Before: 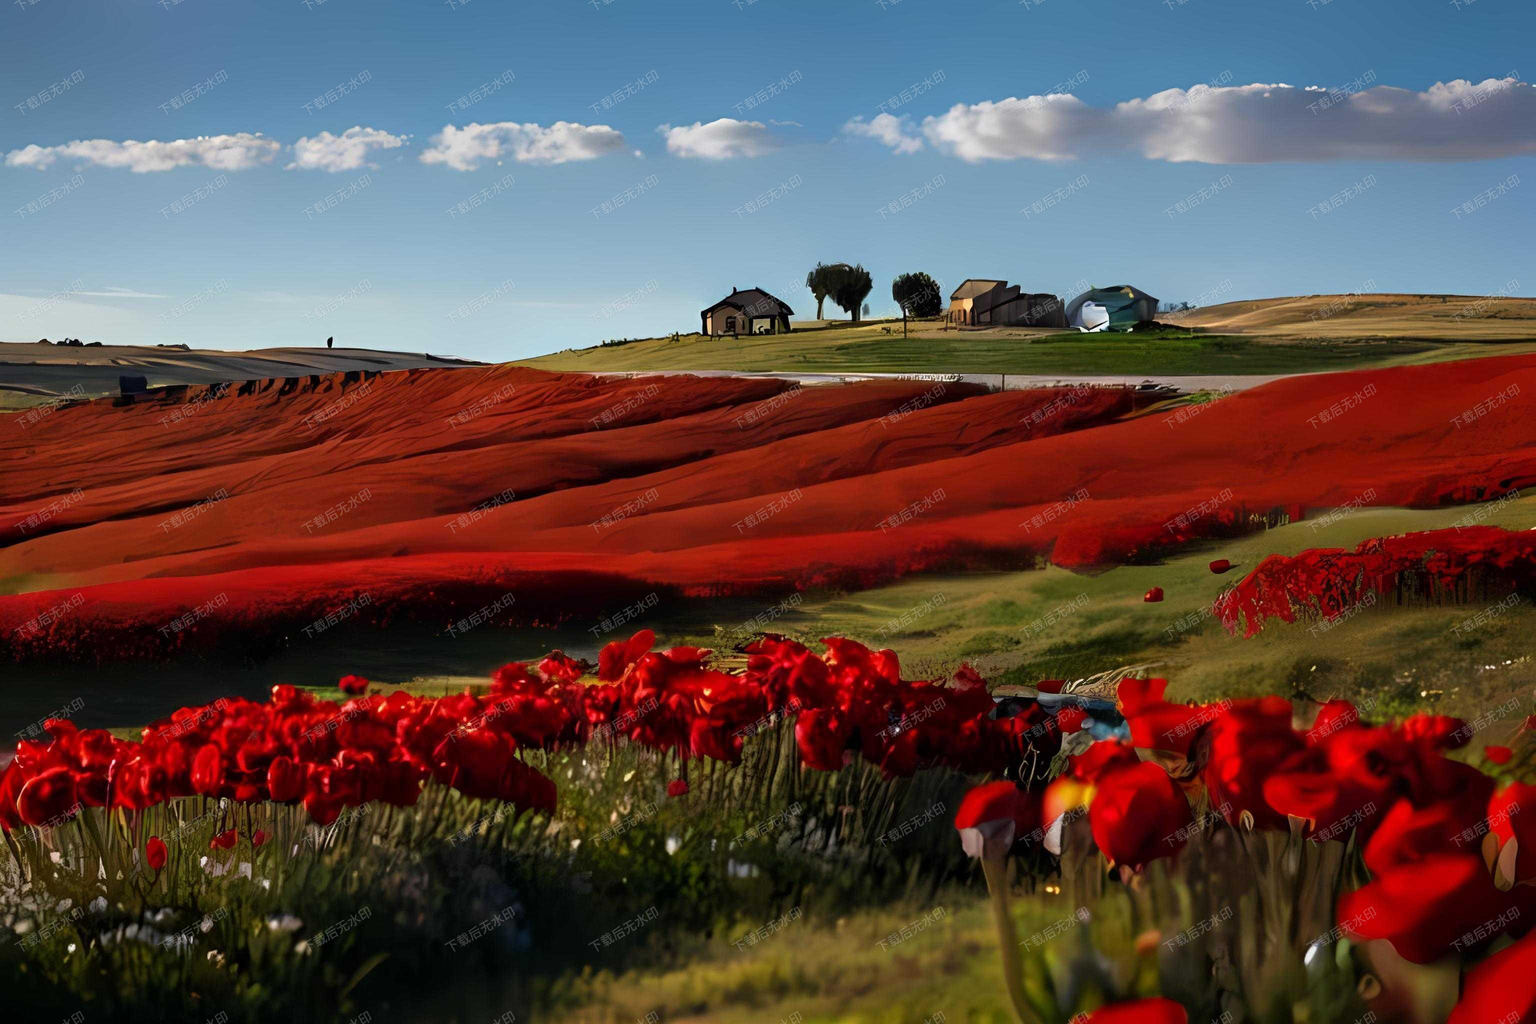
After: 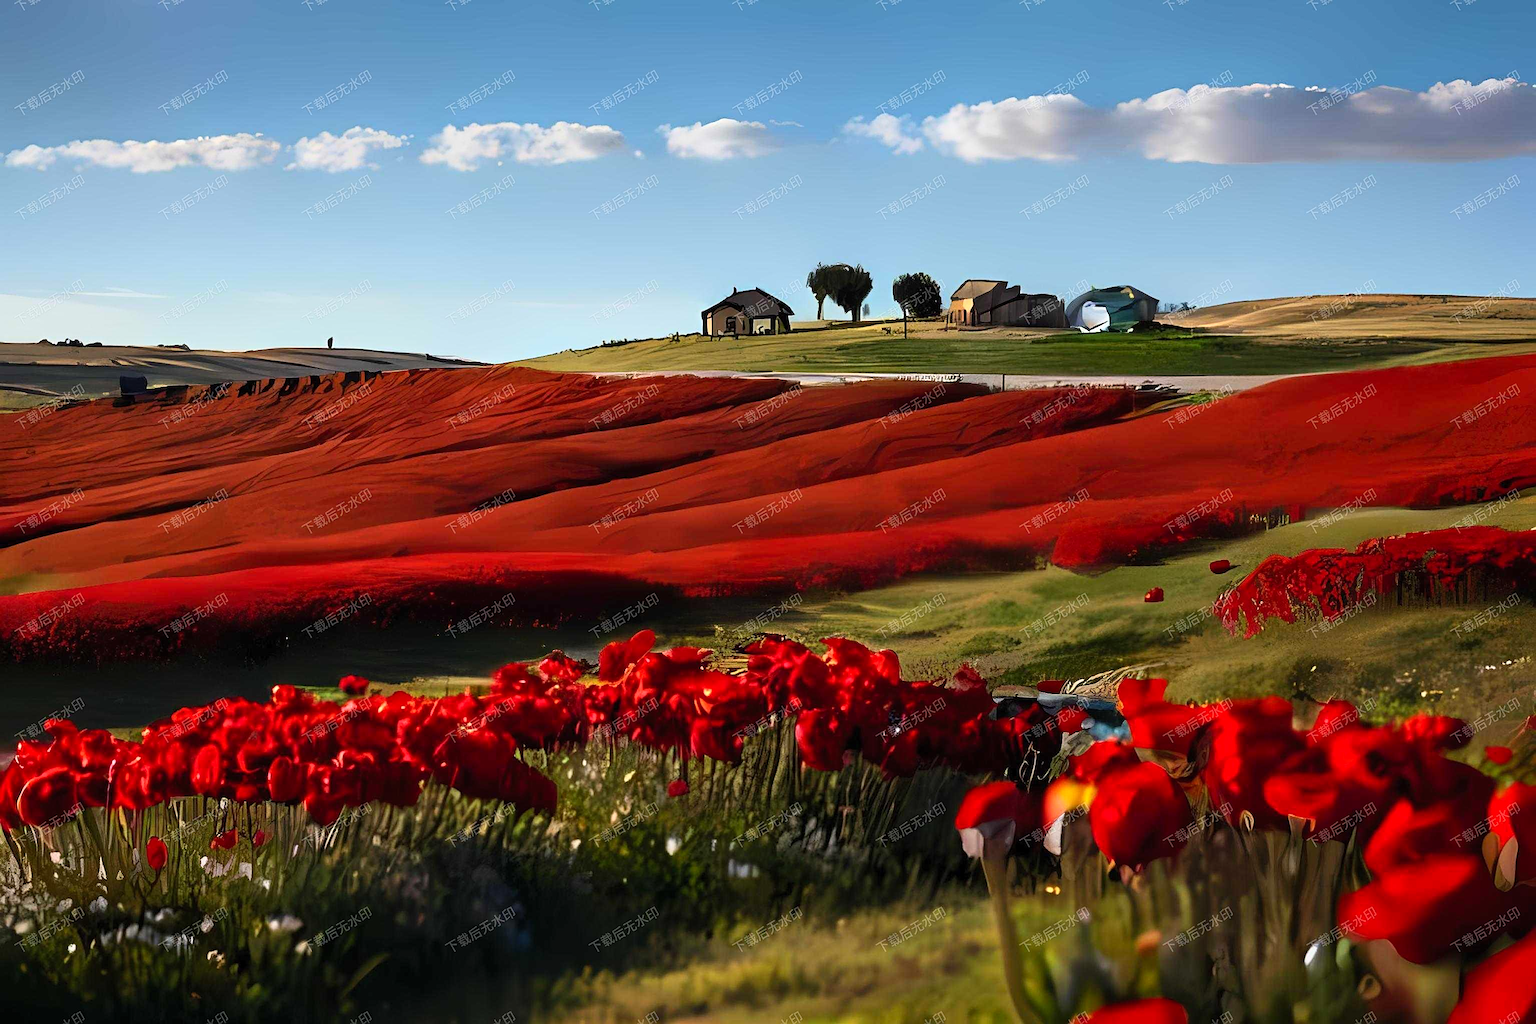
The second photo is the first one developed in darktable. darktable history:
sharpen: on, module defaults
contrast brightness saturation: contrast 0.2, brightness 0.15, saturation 0.14
